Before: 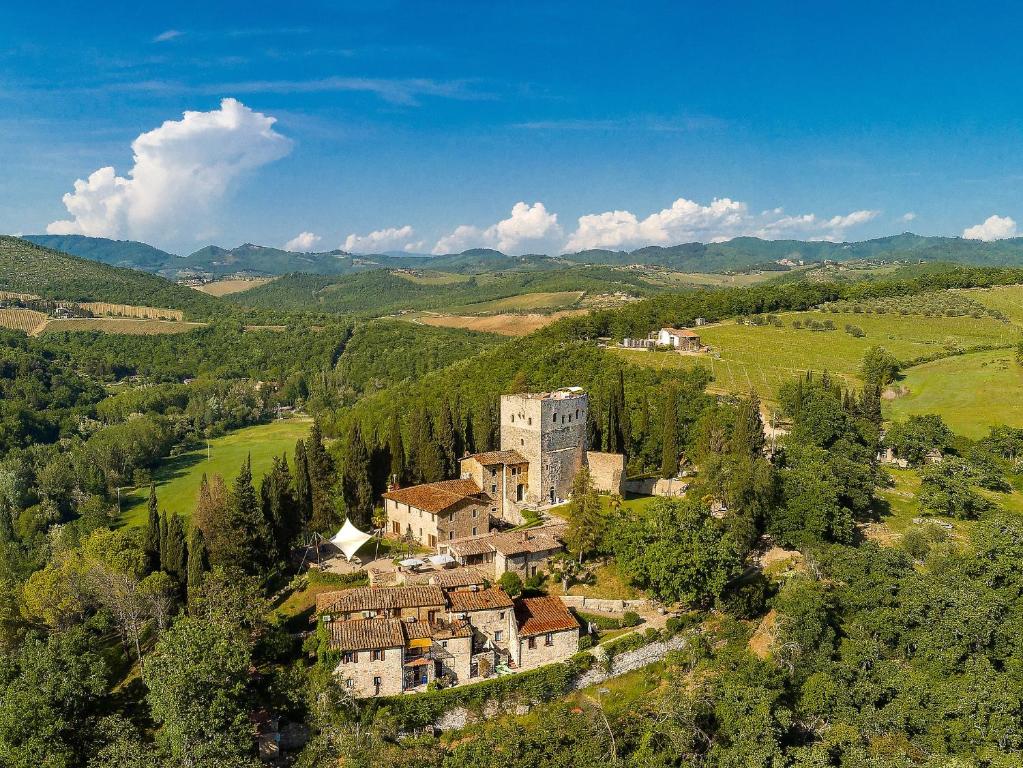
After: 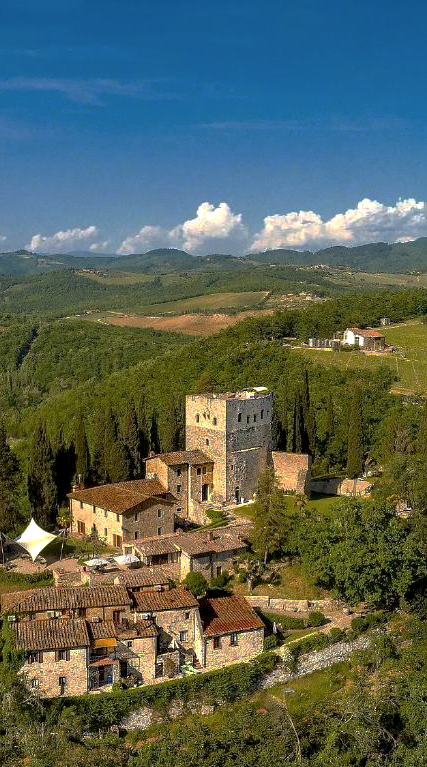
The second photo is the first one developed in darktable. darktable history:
crop: left 30.795%, right 27.429%
base curve: curves: ch0 [(0, 0) (0.826, 0.587) (1, 1)], preserve colors none
exposure: black level correction 0.005, exposure 0.279 EV, compensate highlight preservation false
